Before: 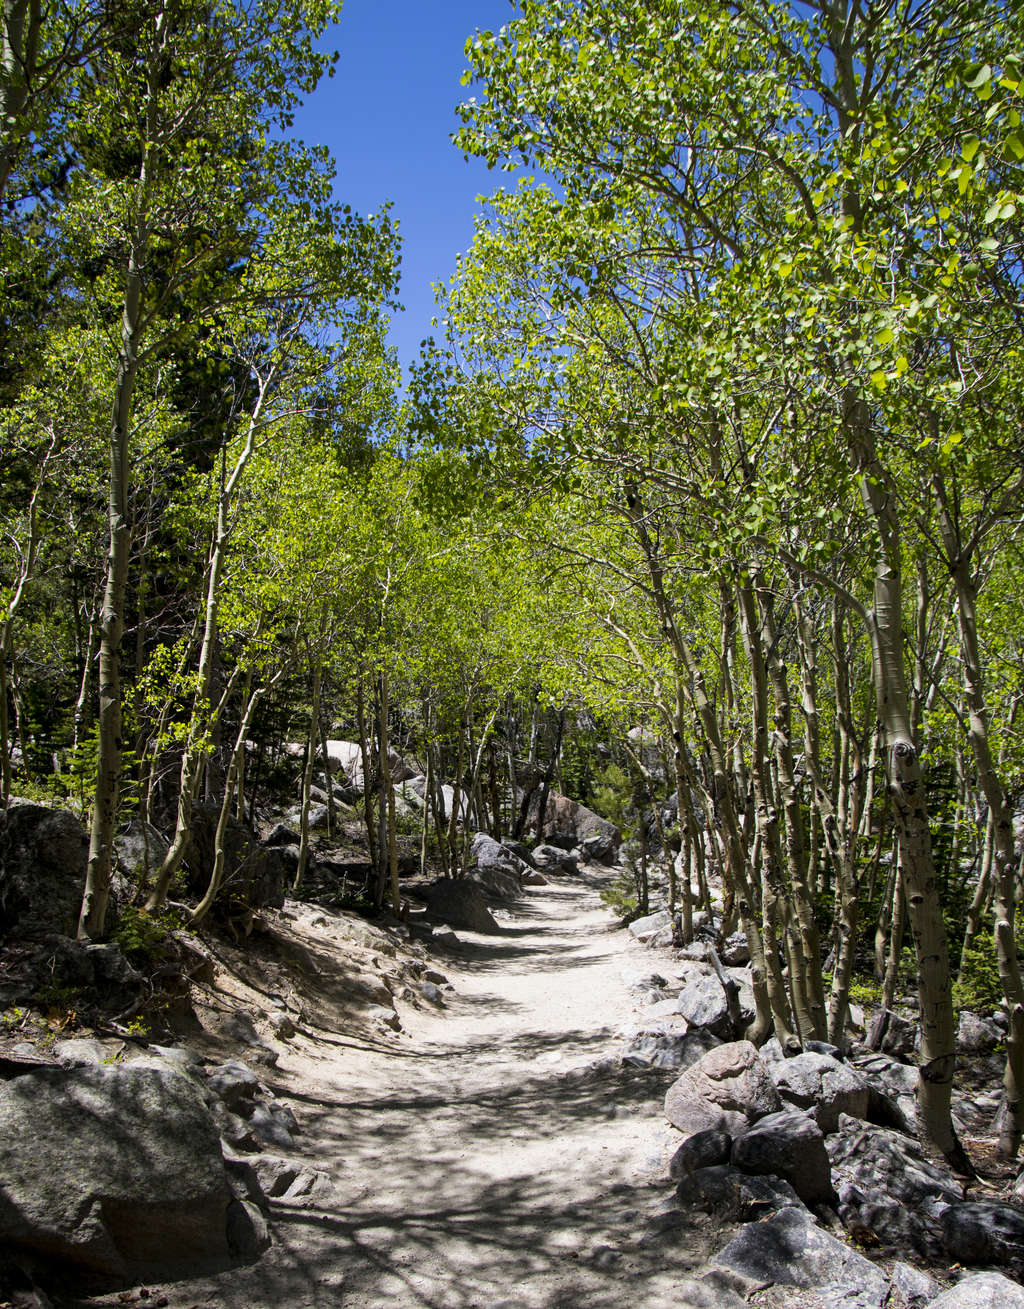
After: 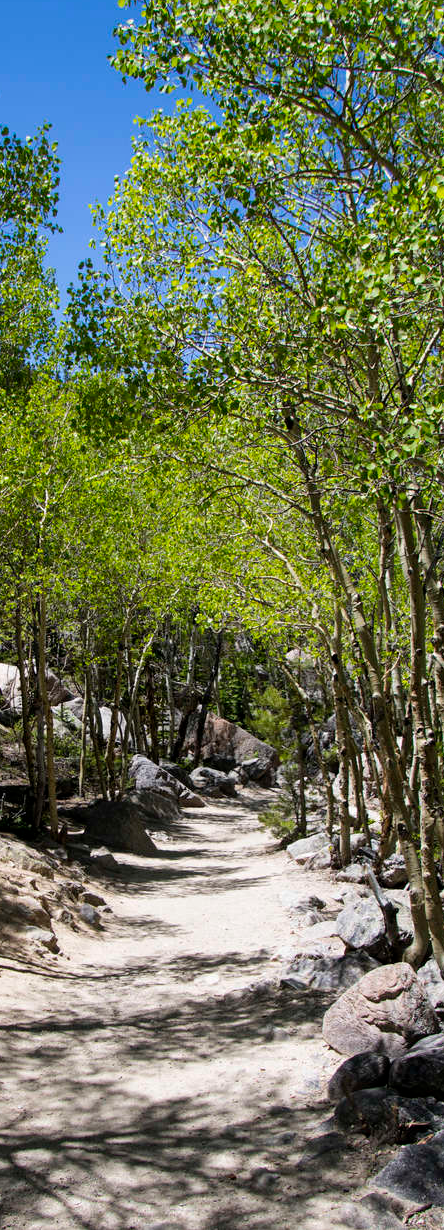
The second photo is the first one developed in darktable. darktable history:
crop: left 33.452%, top 6.025%, right 23.155%
tone equalizer: on, module defaults
